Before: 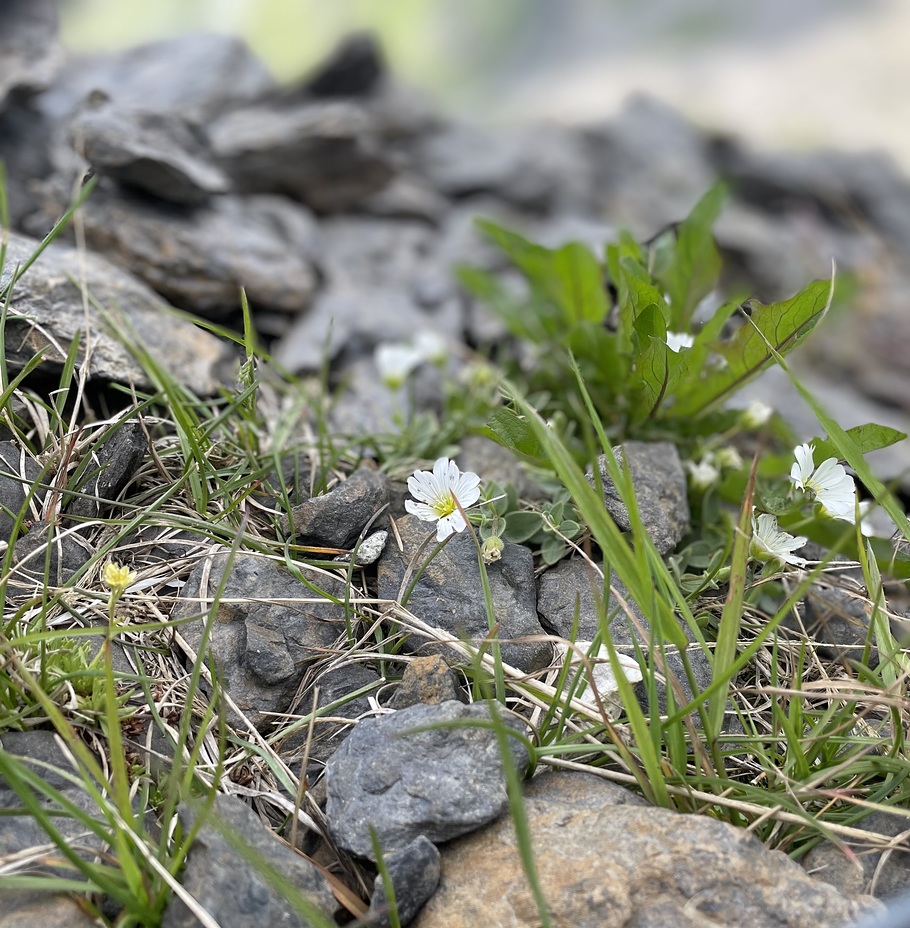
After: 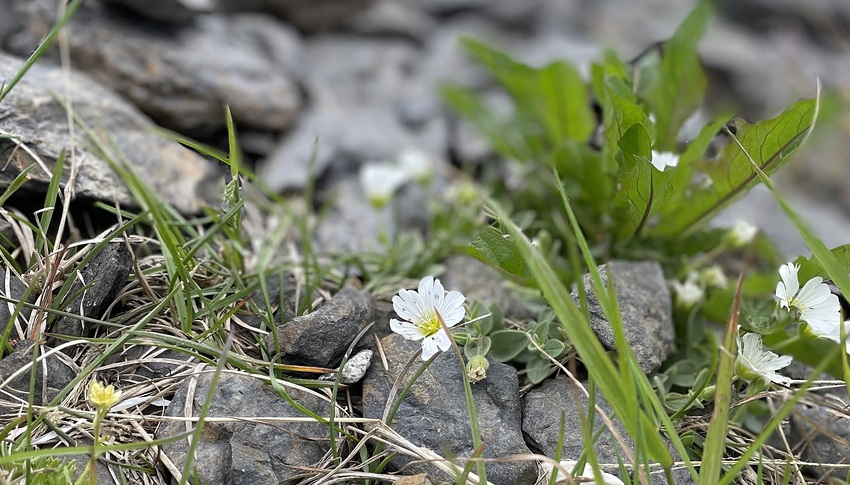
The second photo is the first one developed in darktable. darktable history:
crop: left 1.751%, top 19.52%, right 4.838%, bottom 28.177%
